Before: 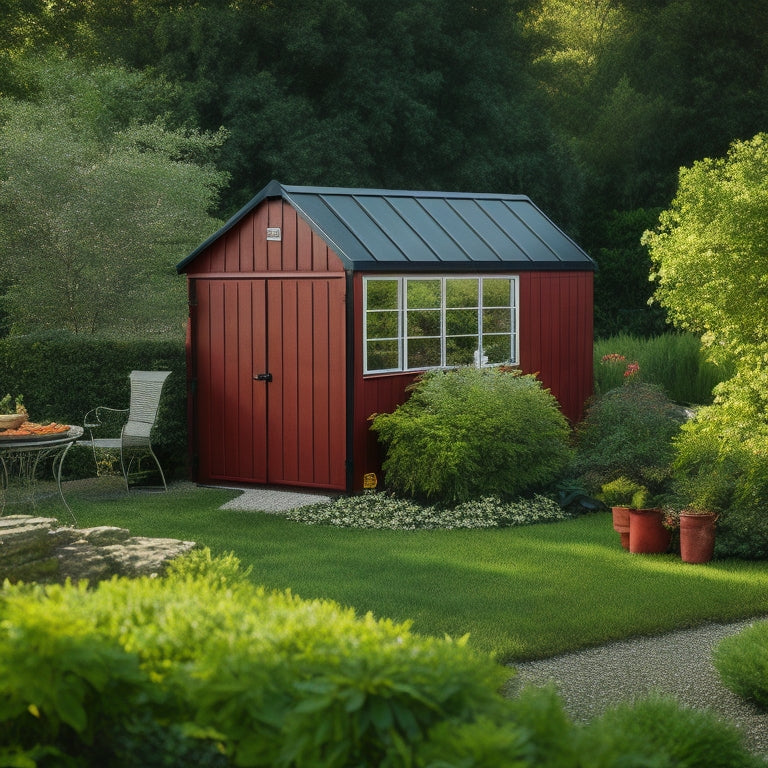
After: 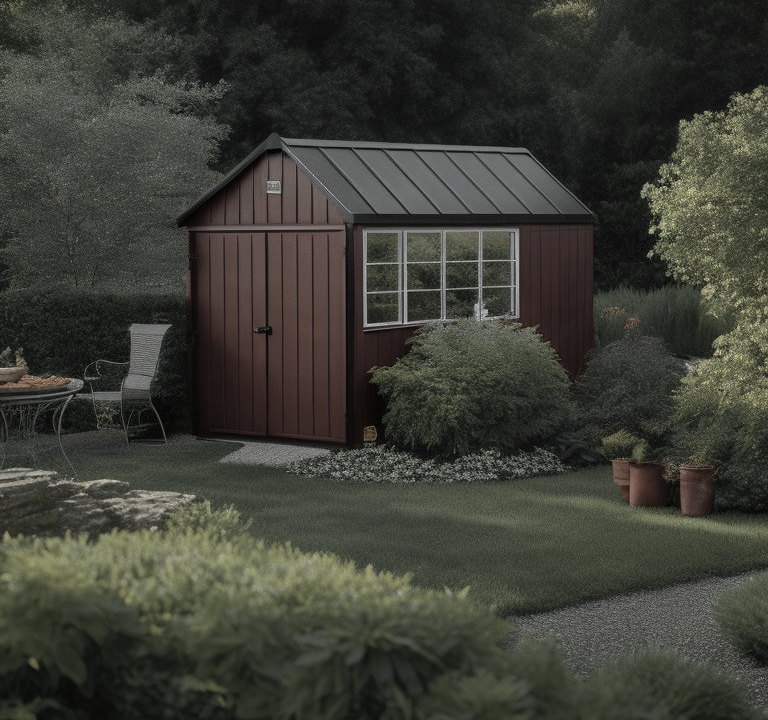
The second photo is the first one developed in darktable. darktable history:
base curve: curves: ch0 [(0, 0) (0.595, 0.418) (1, 1)], preserve colors none
color zones: curves: ch0 [(0, 0.613) (0.01, 0.613) (0.245, 0.448) (0.498, 0.529) (0.642, 0.665) (0.879, 0.777) (0.99, 0.613)]; ch1 [(0, 0.035) (0.121, 0.189) (0.259, 0.197) (0.415, 0.061) (0.589, 0.022) (0.732, 0.022) (0.857, 0.026) (0.991, 0.053)]
crop and rotate: top 6.25%
